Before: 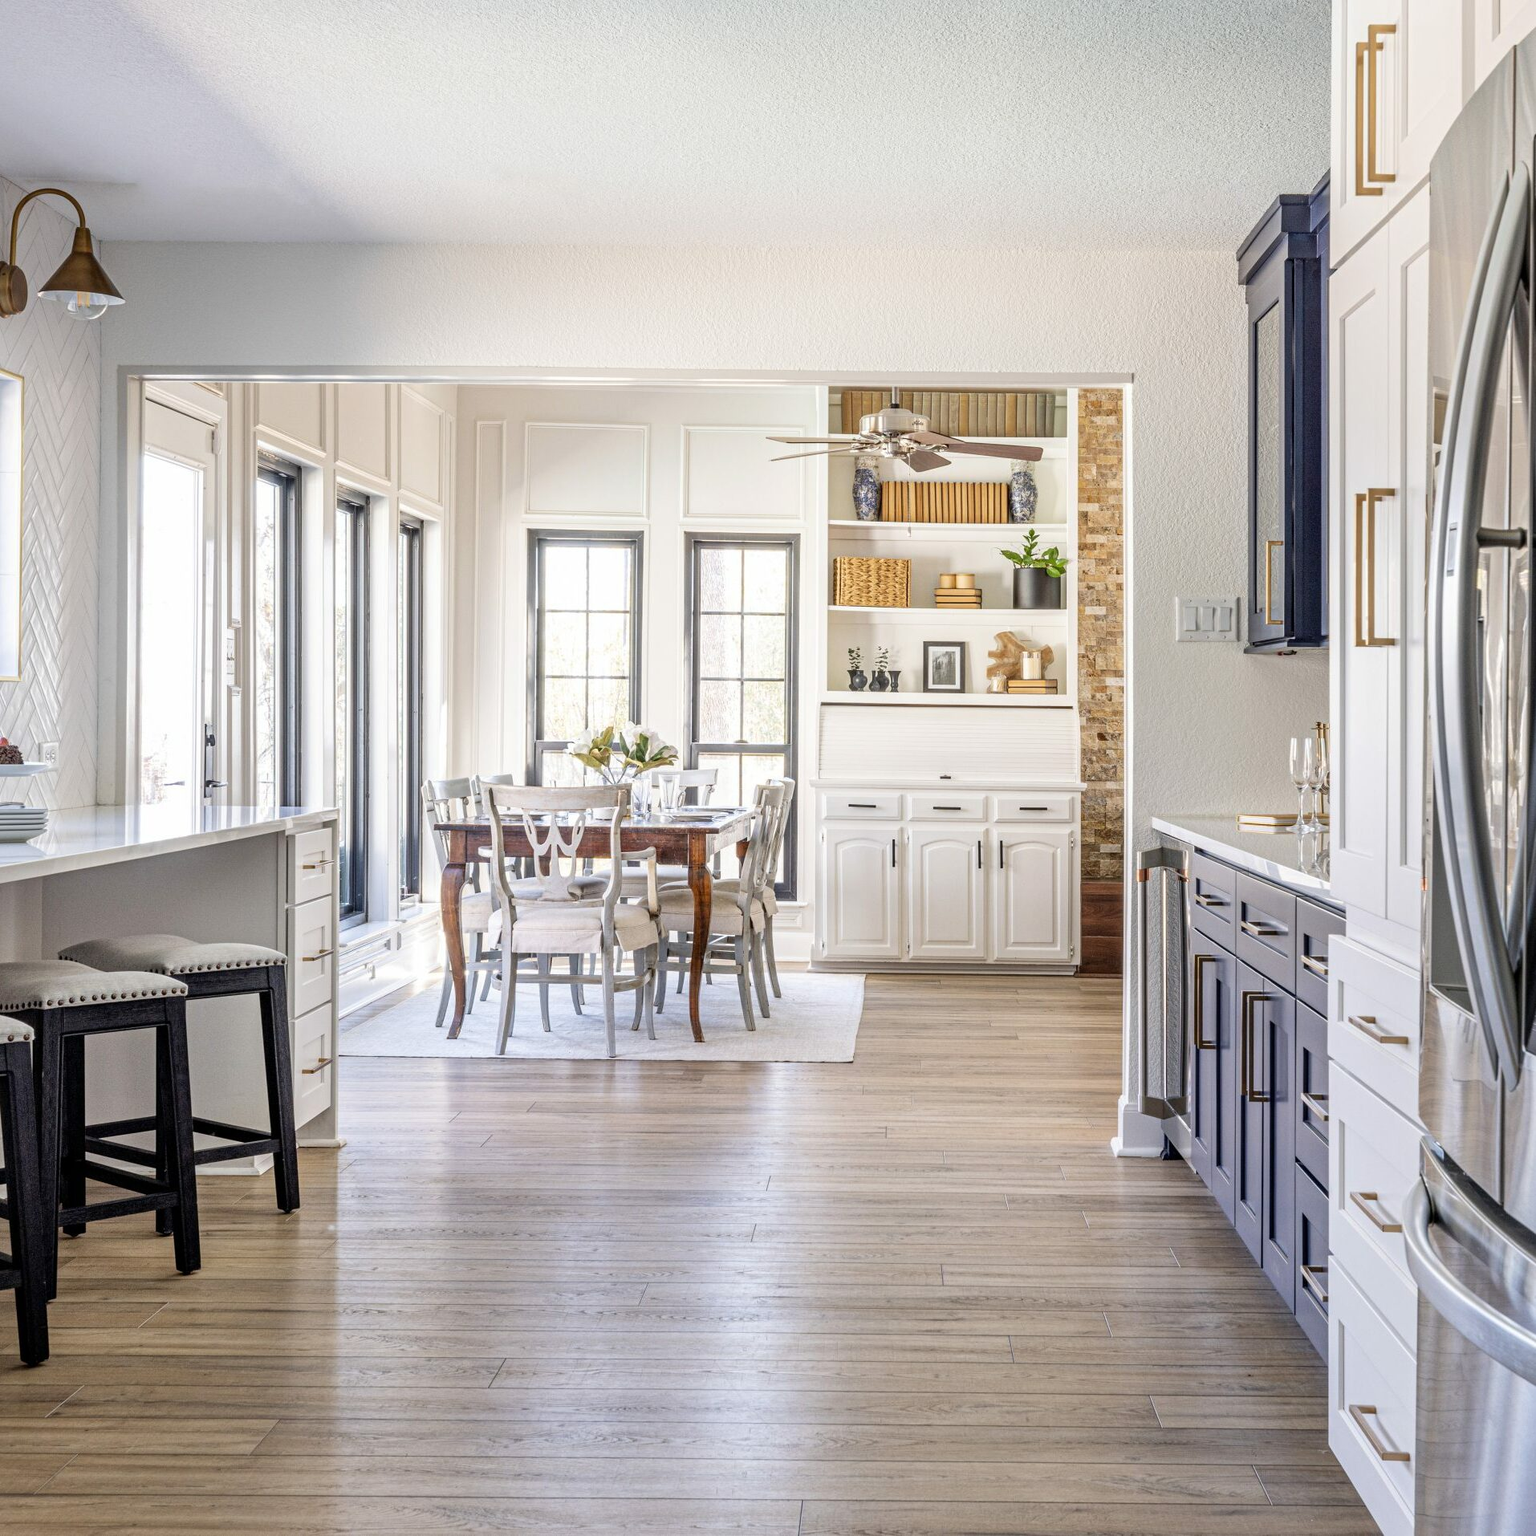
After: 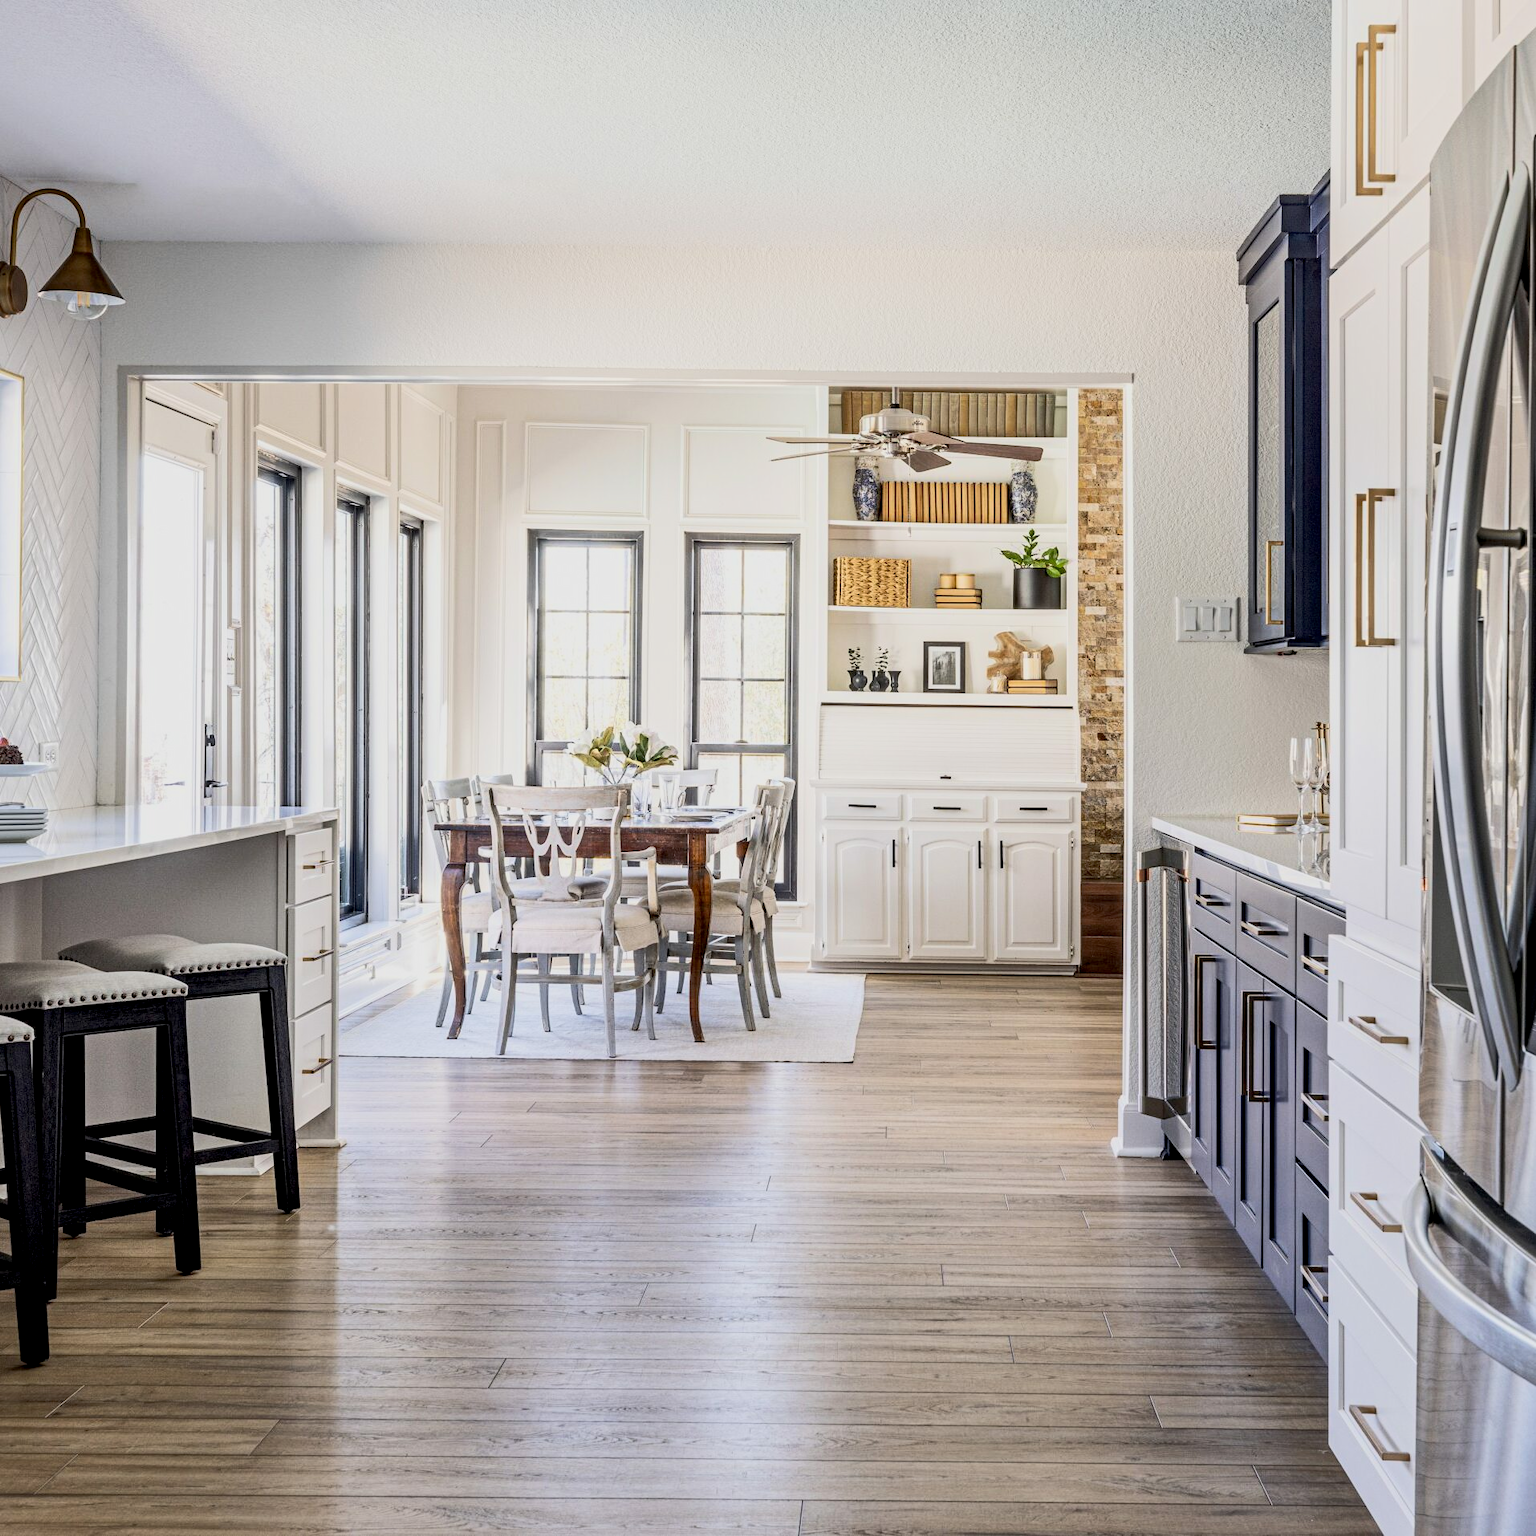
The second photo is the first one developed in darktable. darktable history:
tone equalizer: -8 EV 0.009 EV, -7 EV -0.022 EV, -6 EV 0.029 EV, -5 EV 0.026 EV, -4 EV 0.256 EV, -3 EV 0.671 EV, -2 EV 0.568 EV, -1 EV 0.19 EV, +0 EV 0.045 EV, edges refinement/feathering 500, mask exposure compensation -1.57 EV, preserve details no
exposure: black level correction 0.009, exposure -0.673 EV, compensate highlight preservation false
